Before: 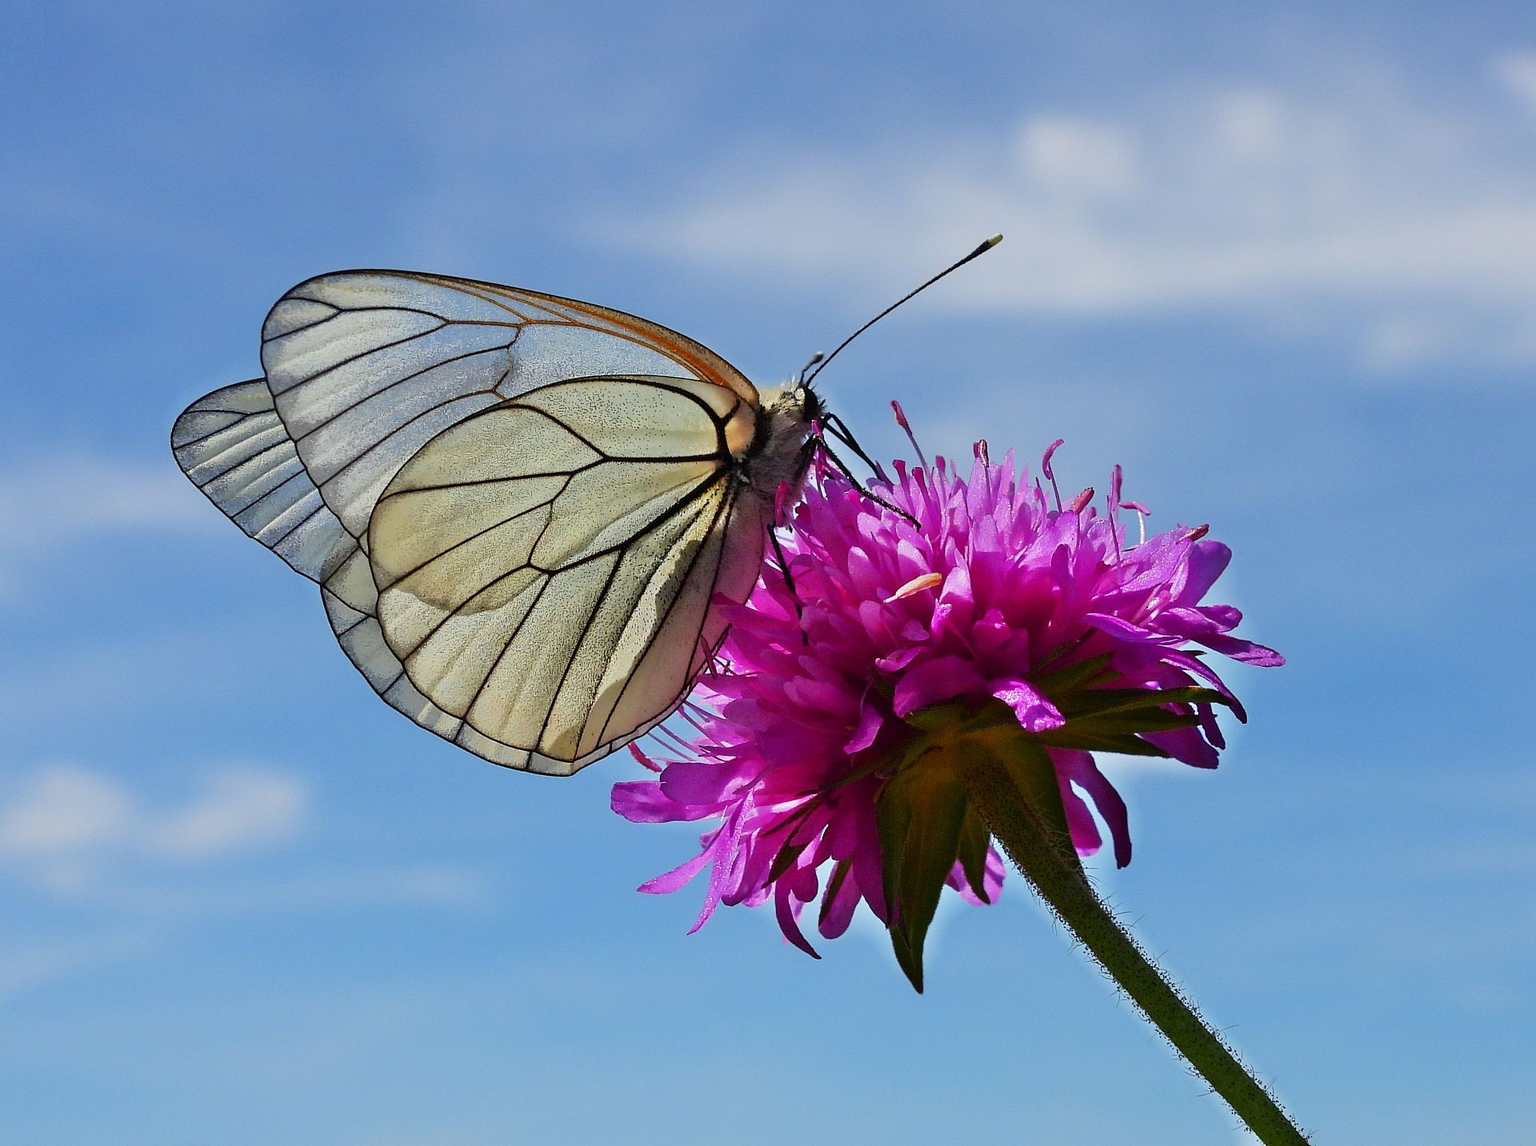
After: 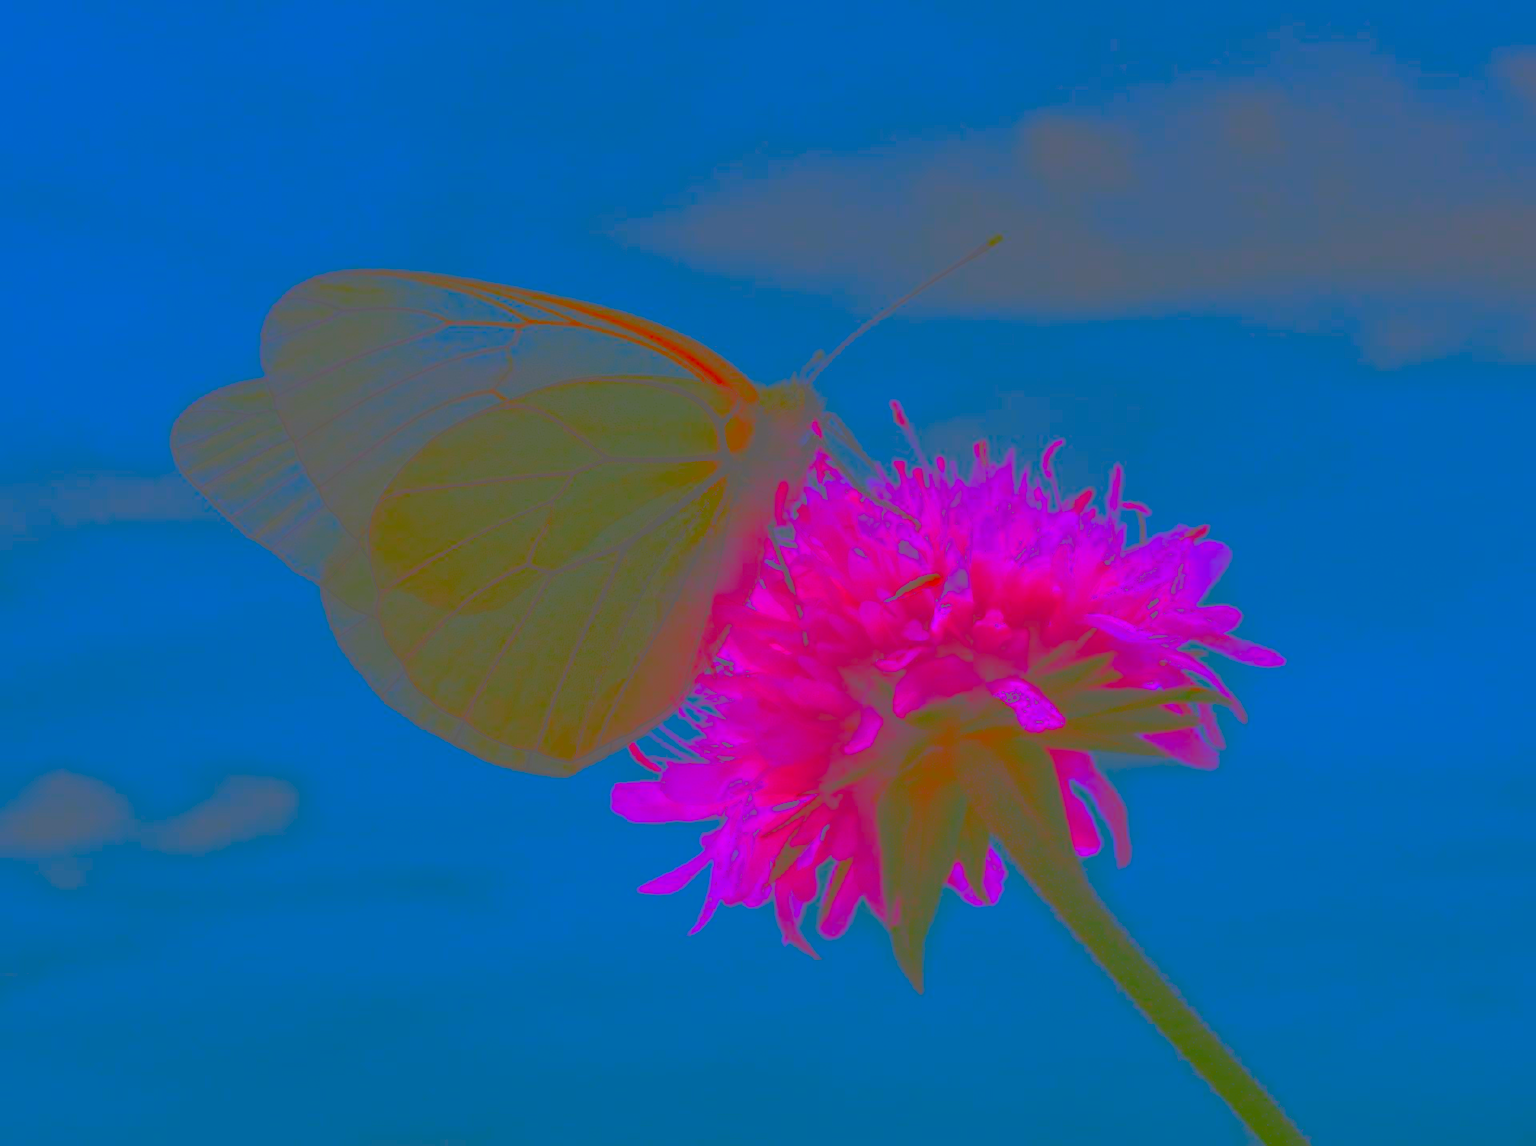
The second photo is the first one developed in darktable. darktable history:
contrast brightness saturation: contrast -0.974, brightness -0.157, saturation 0.766
